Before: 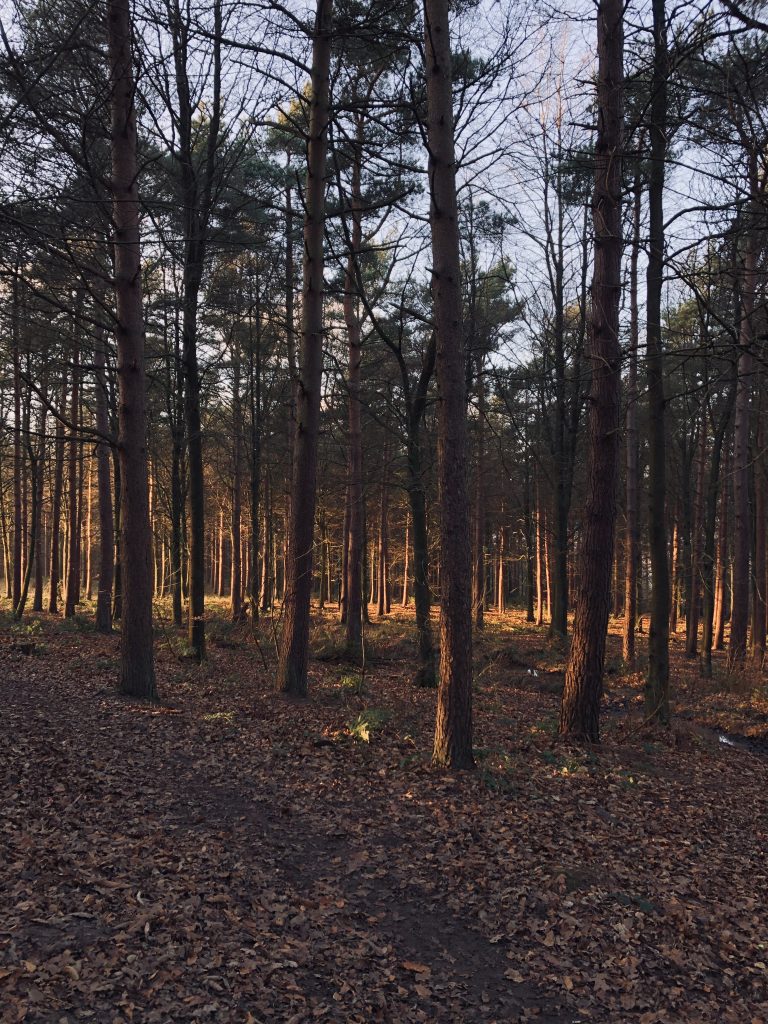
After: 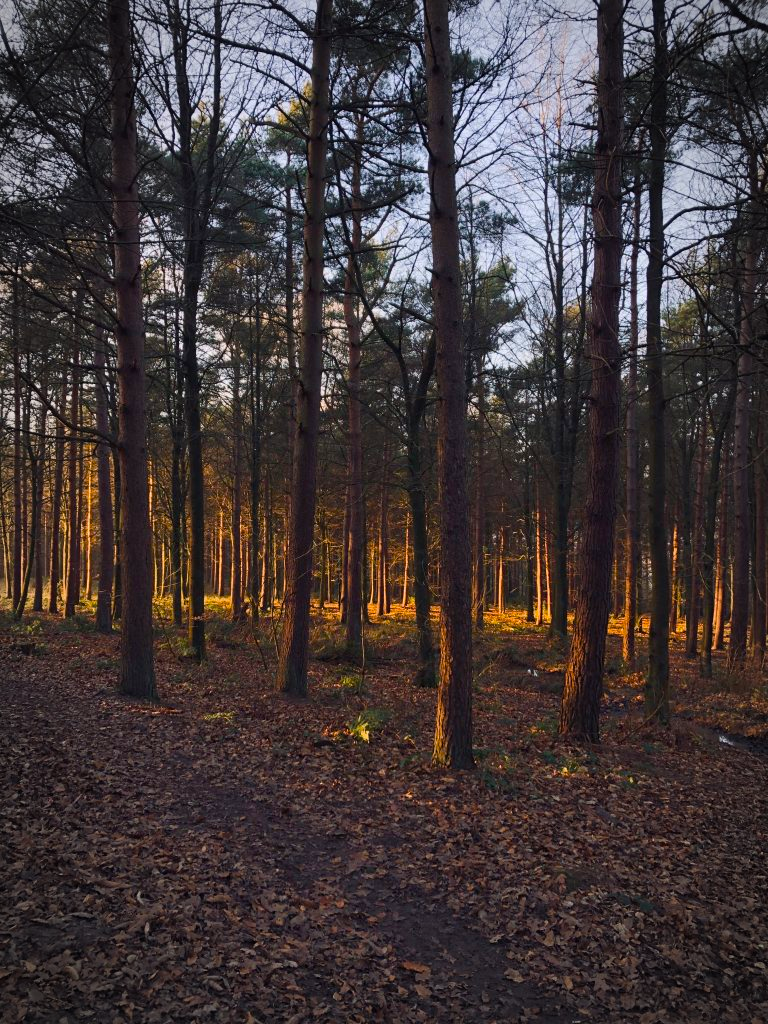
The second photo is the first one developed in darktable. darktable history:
color balance rgb: linear chroma grading › global chroma 15%, perceptual saturation grading › global saturation 30%
vignetting: automatic ratio true
